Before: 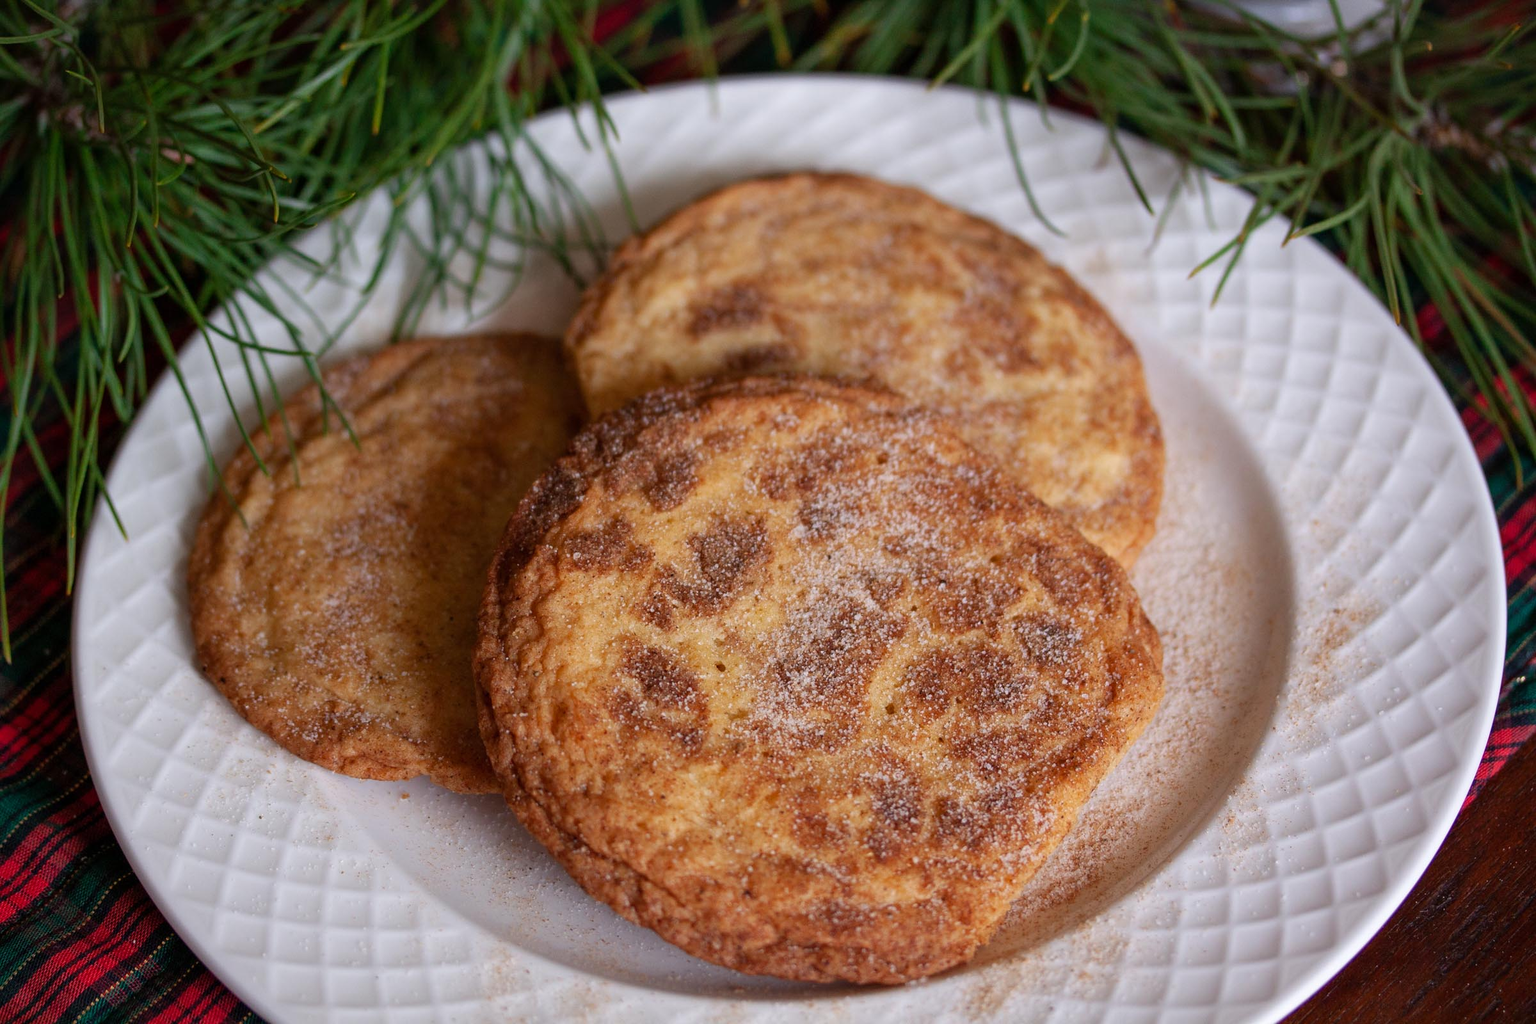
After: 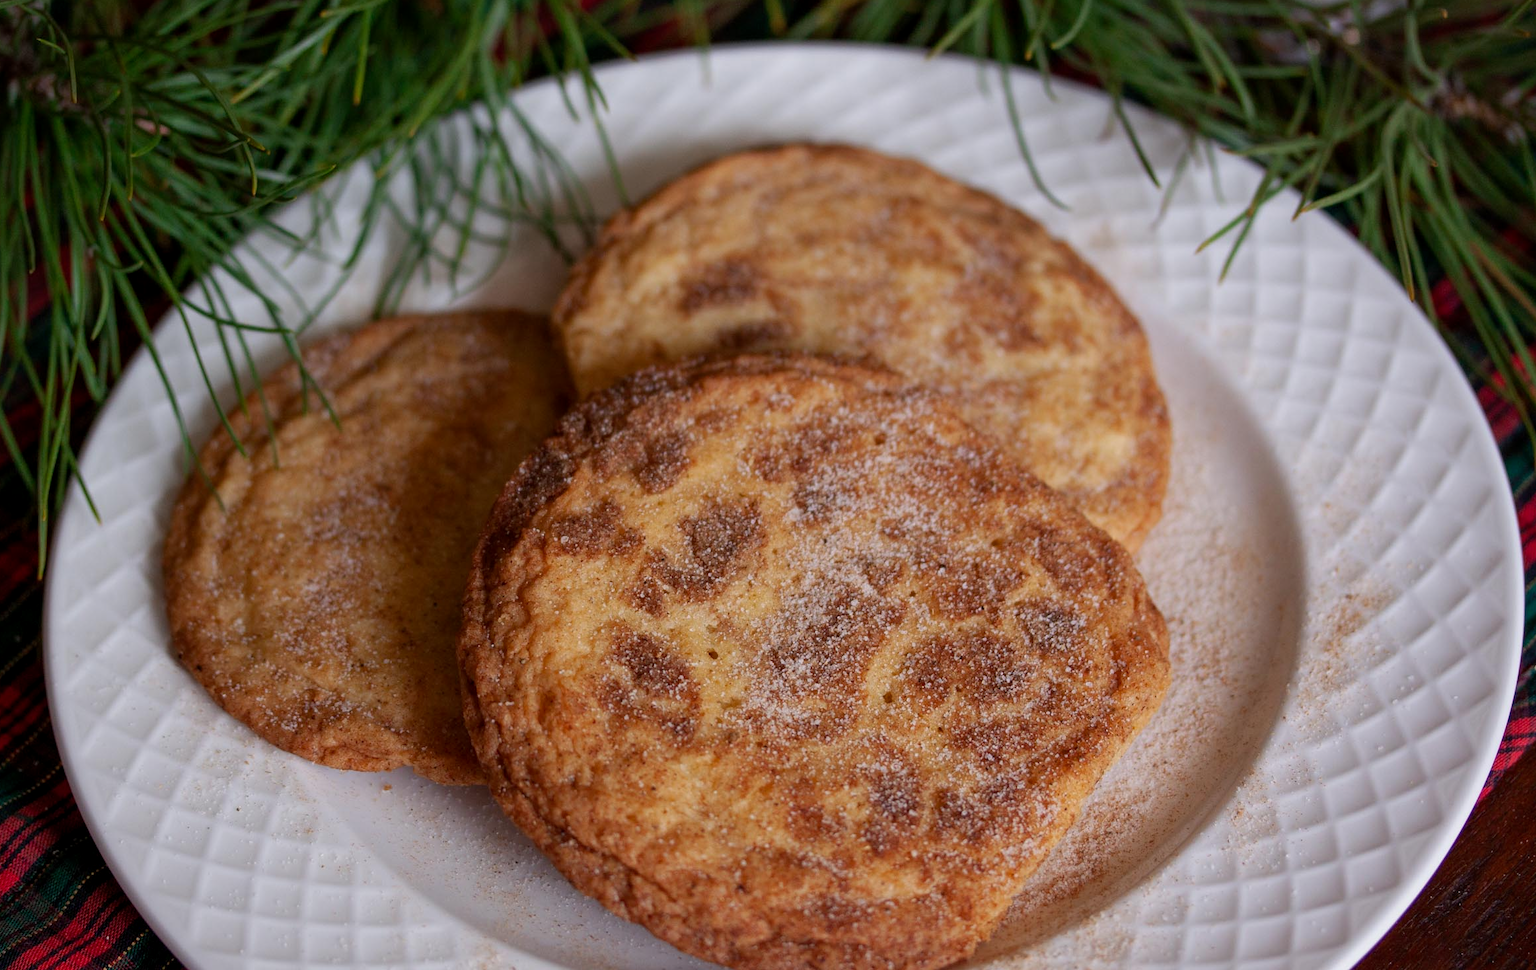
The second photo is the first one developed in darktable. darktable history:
crop: left 1.964%, top 3.251%, right 1.122%, bottom 4.933%
exposure: black level correction 0.001, exposure -0.2 EV, compensate highlight preservation false
